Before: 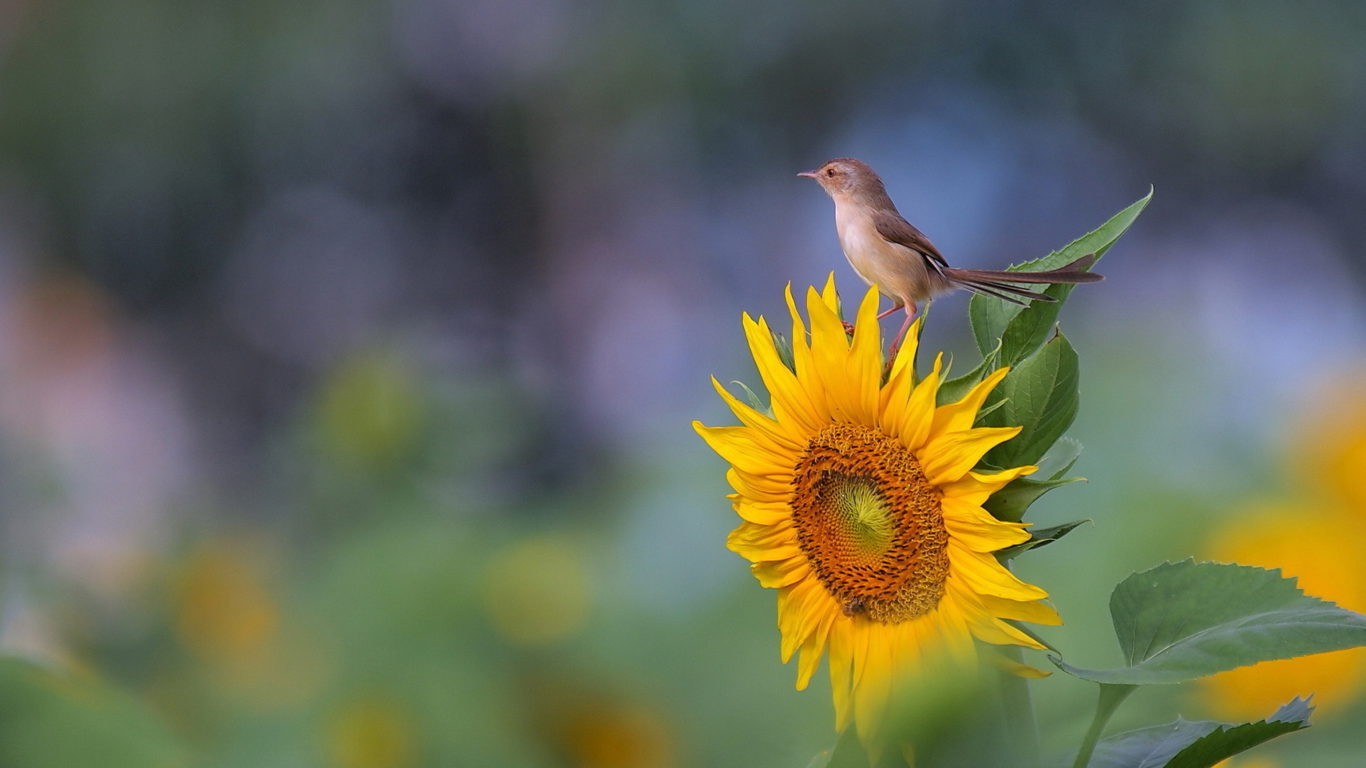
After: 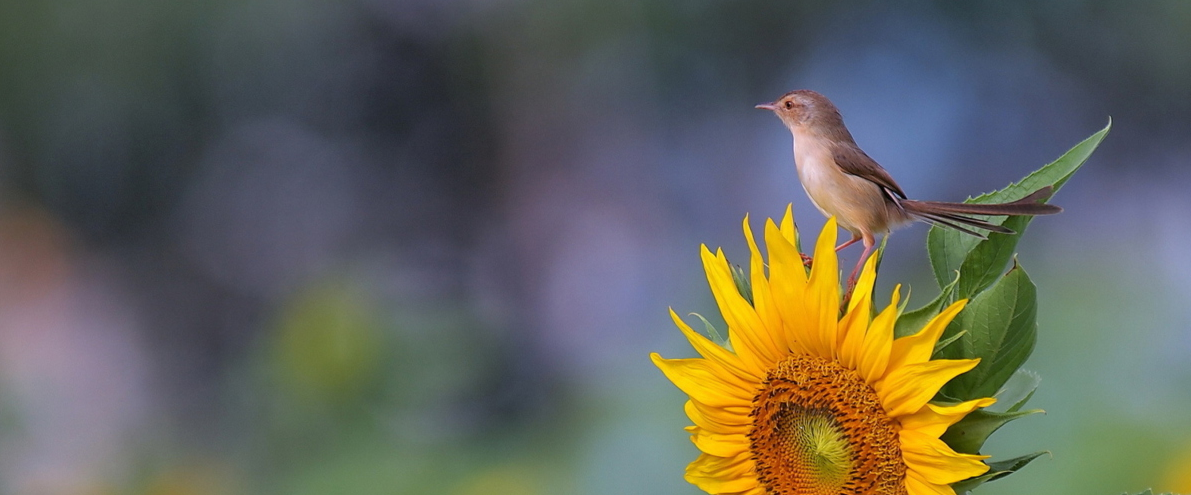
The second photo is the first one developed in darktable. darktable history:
crop: left 3.098%, top 8.907%, right 9.653%, bottom 26.538%
